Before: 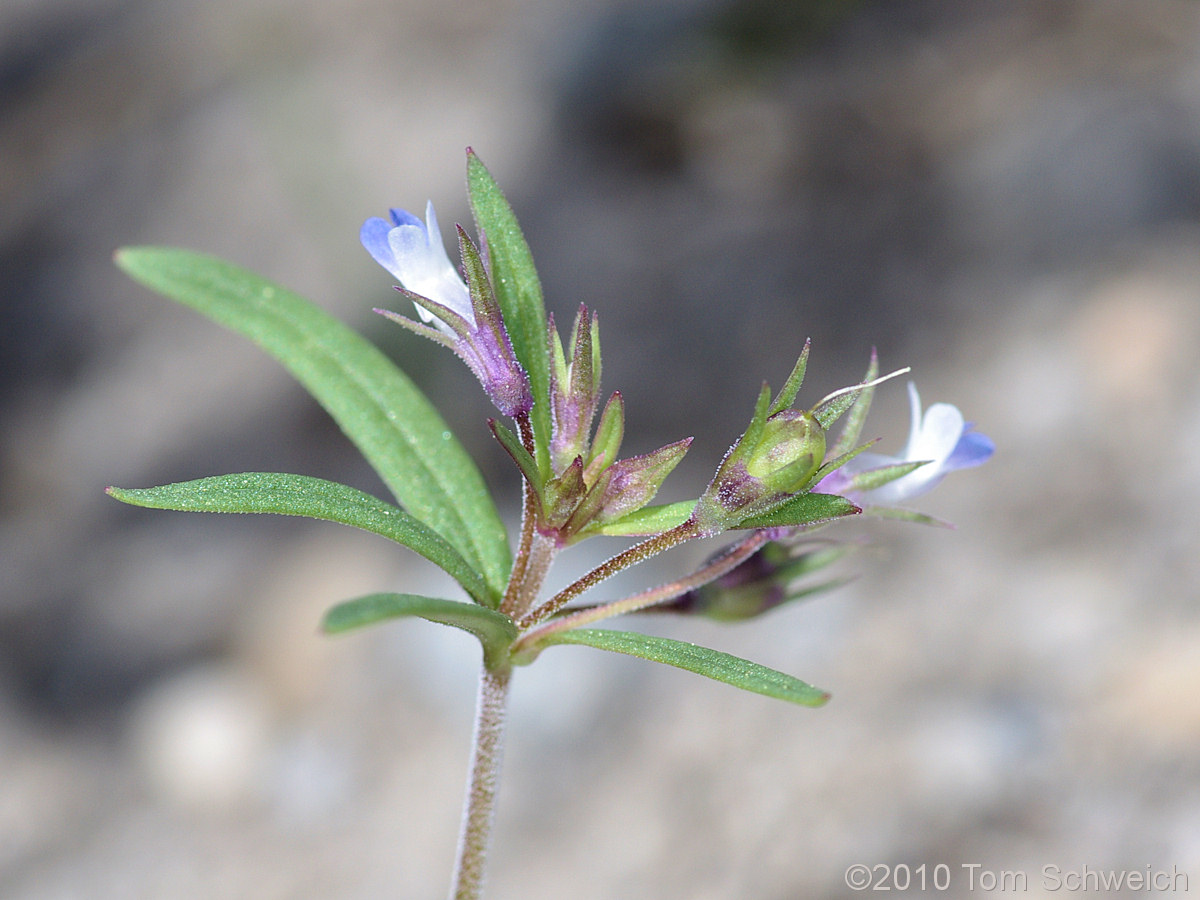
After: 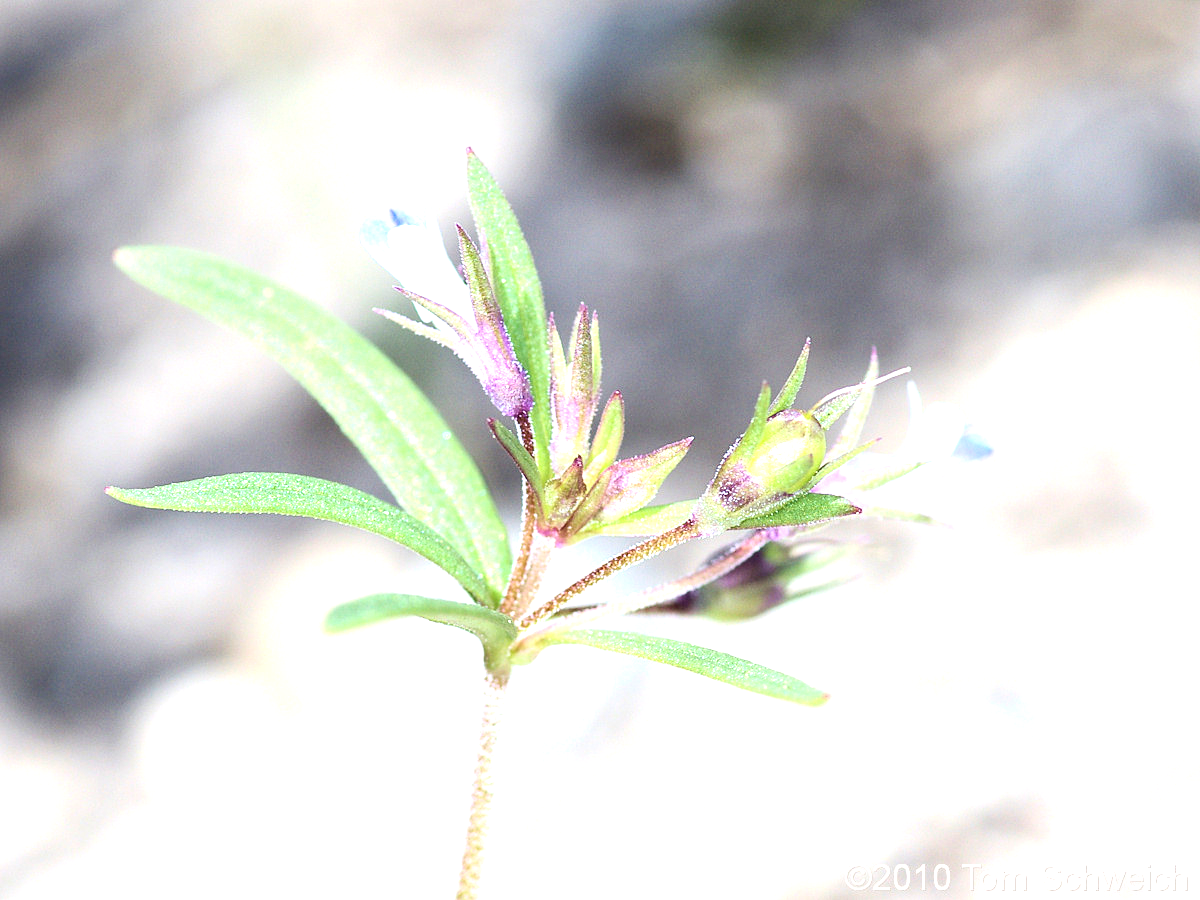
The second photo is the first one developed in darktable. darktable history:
contrast brightness saturation: contrast 0.14
exposure: exposure 1.5 EV, compensate highlight preservation false
